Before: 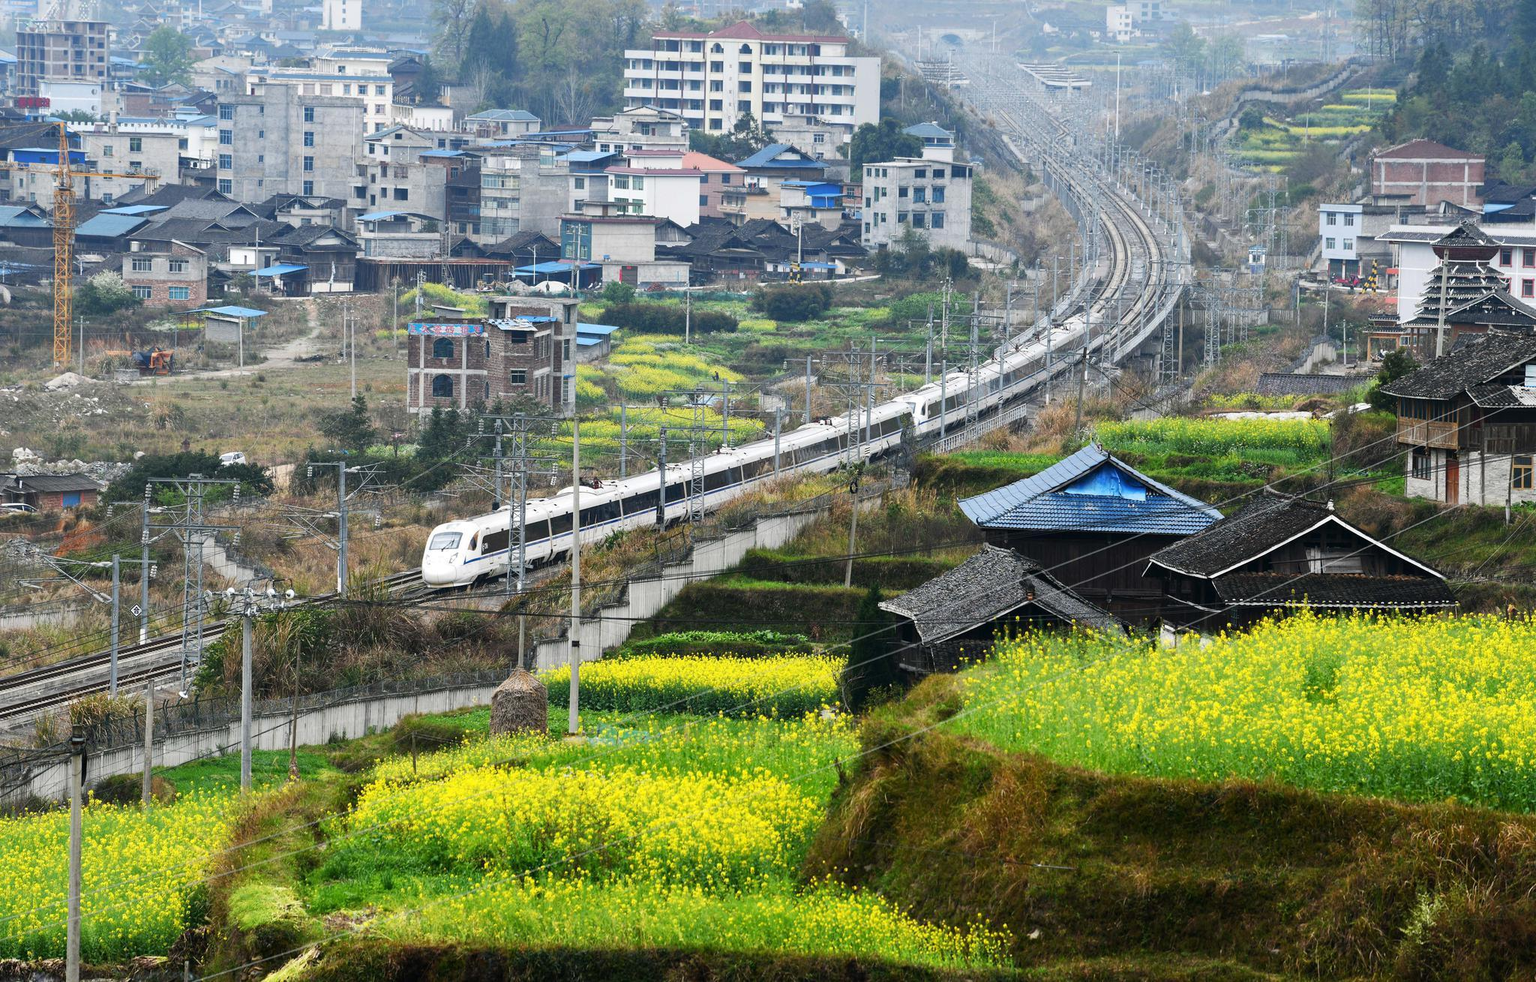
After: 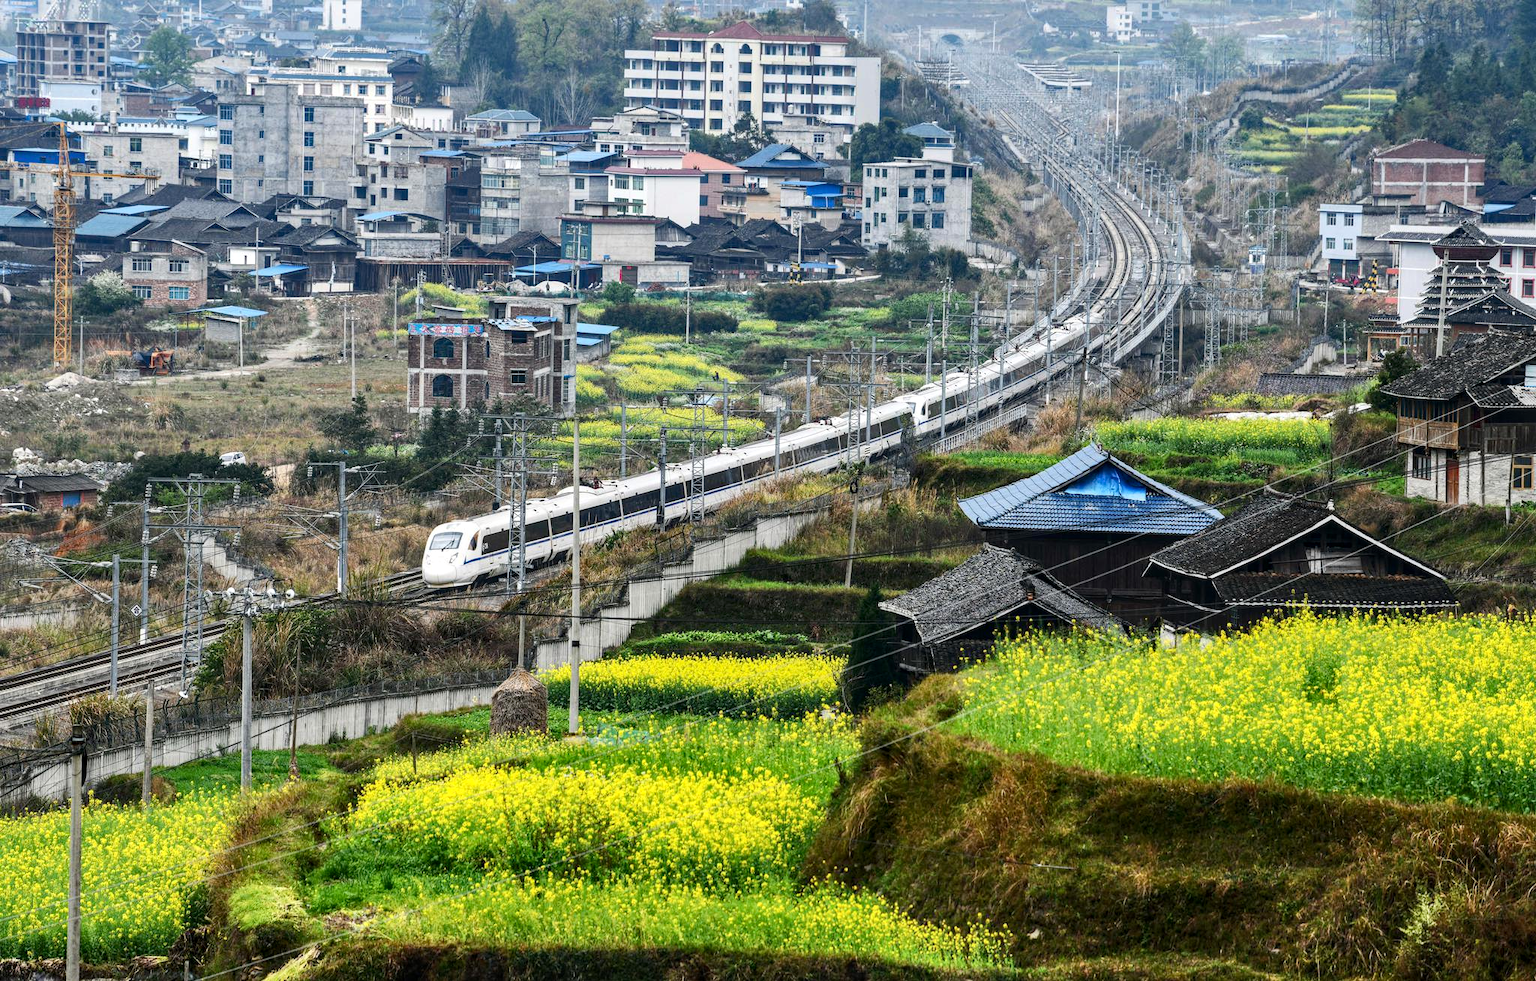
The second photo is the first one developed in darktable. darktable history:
haze removal: compatibility mode true, adaptive false
shadows and highlights: soften with gaussian
local contrast: on, module defaults
contrast brightness saturation: contrast 0.136
